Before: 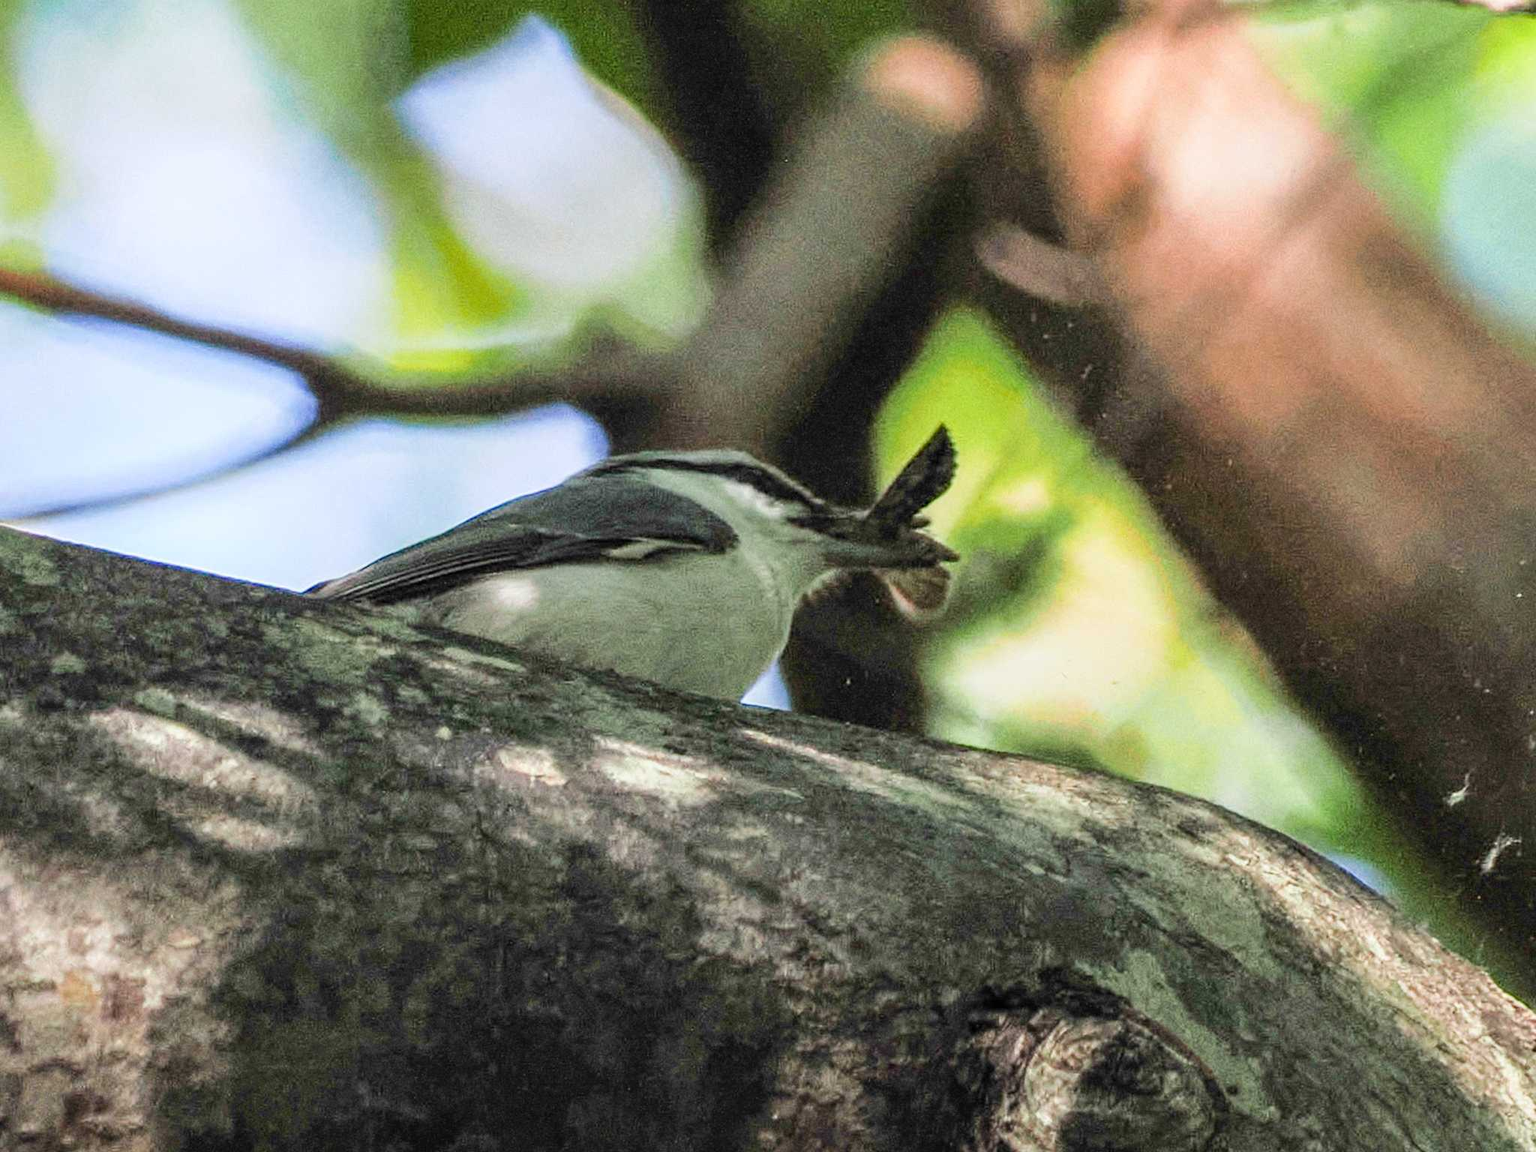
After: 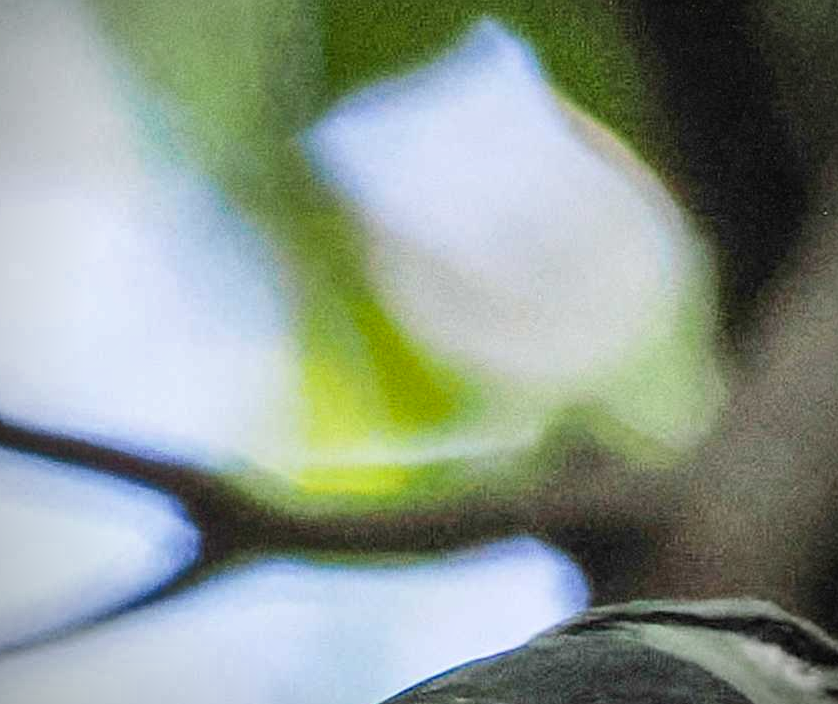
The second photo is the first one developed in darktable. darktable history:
shadows and highlights: shadows 22.43, highlights -48.95, soften with gaussian
vignetting: on, module defaults
crop and rotate: left 10.918%, top 0.105%, right 48.158%, bottom 54.023%
